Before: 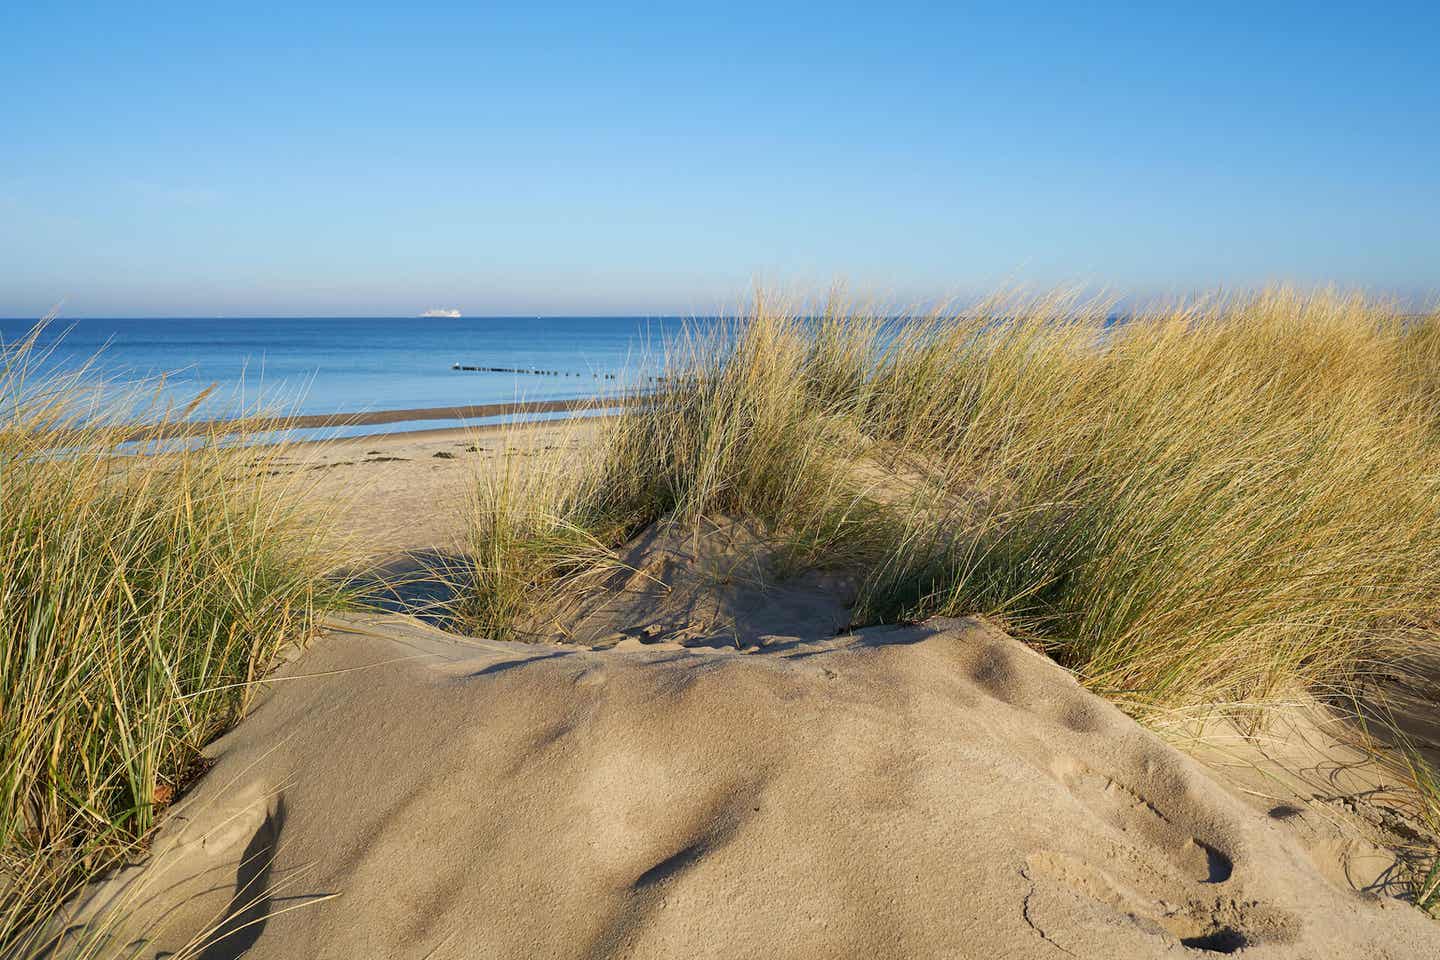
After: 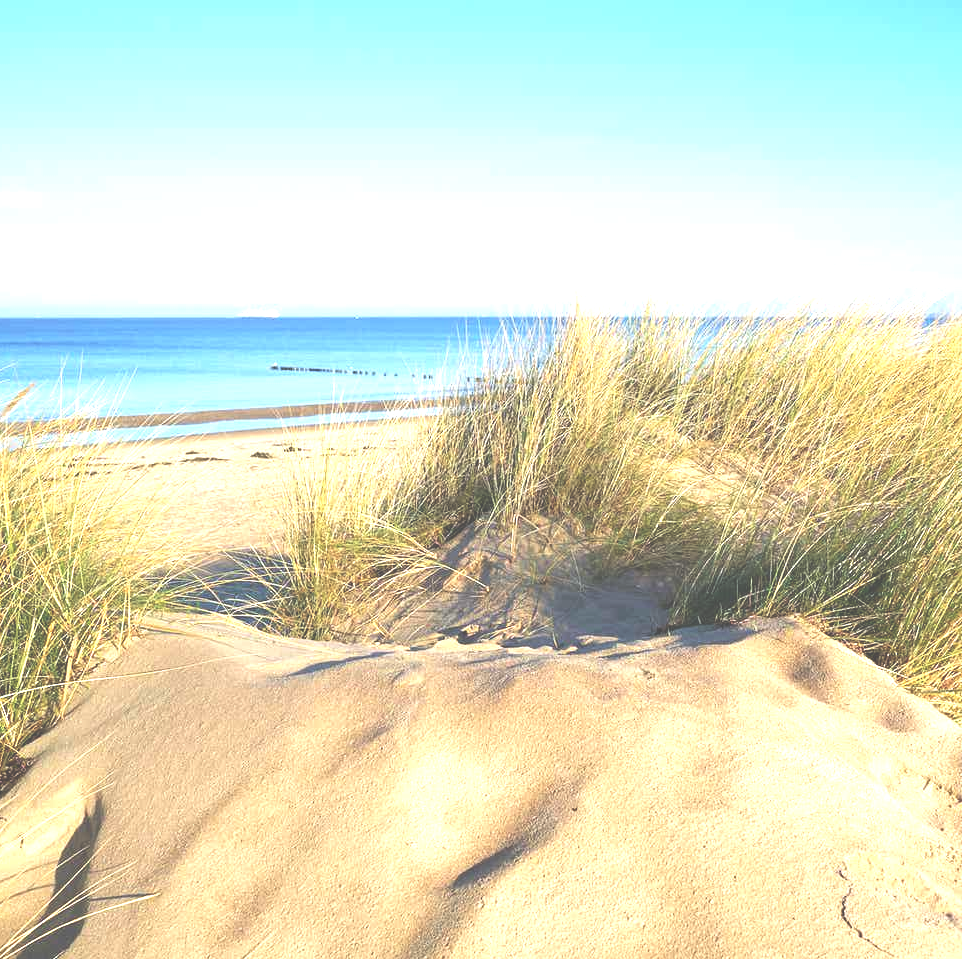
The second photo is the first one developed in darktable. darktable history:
local contrast: mode bilateral grid, contrast 100, coarseness 99, detail 90%, midtone range 0.2
exposure: black level correction -0.024, exposure 1.395 EV, compensate highlight preservation false
crop and rotate: left 12.703%, right 20.431%
